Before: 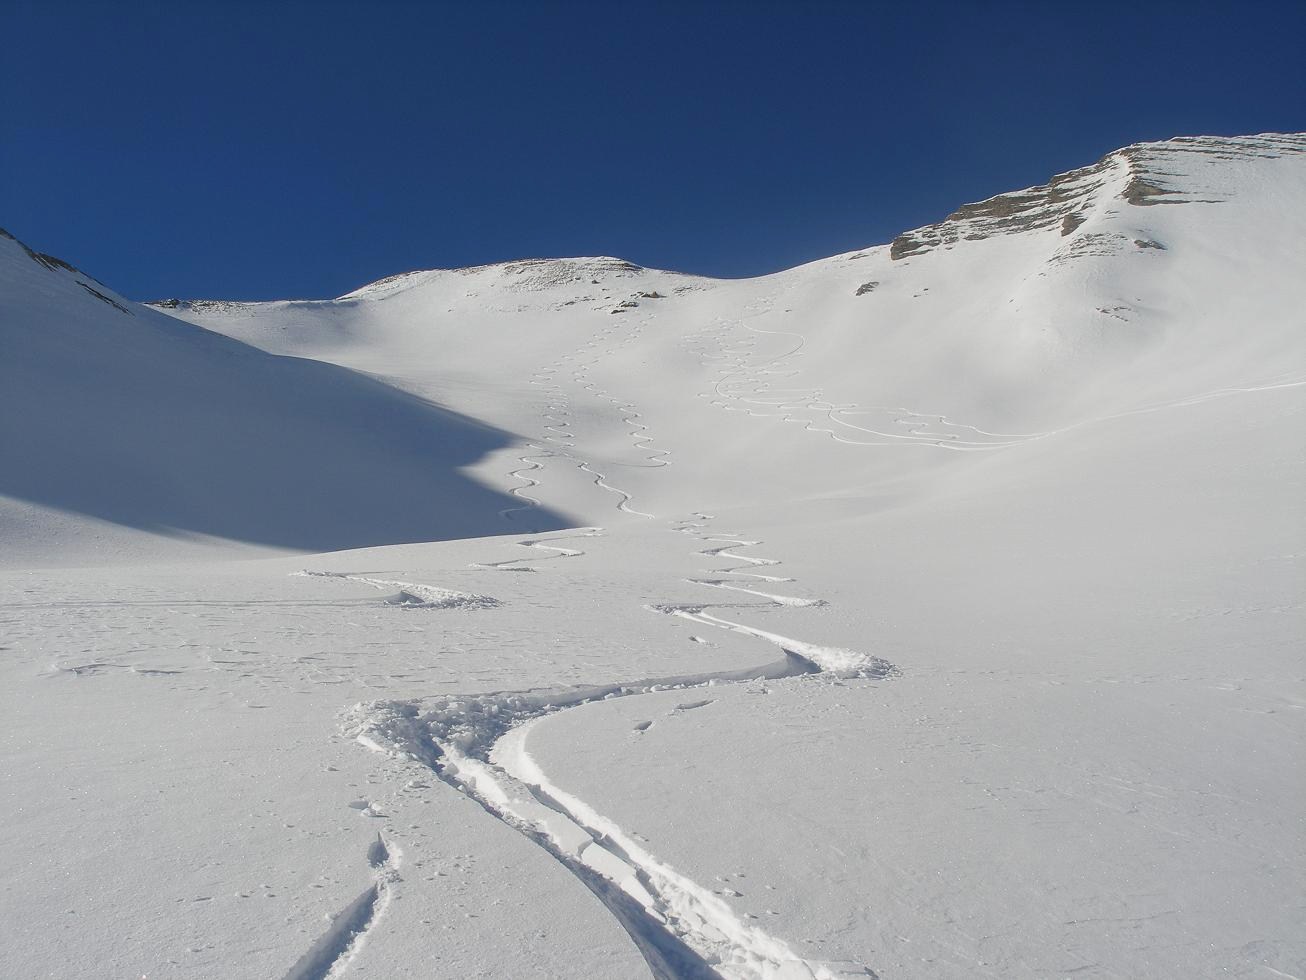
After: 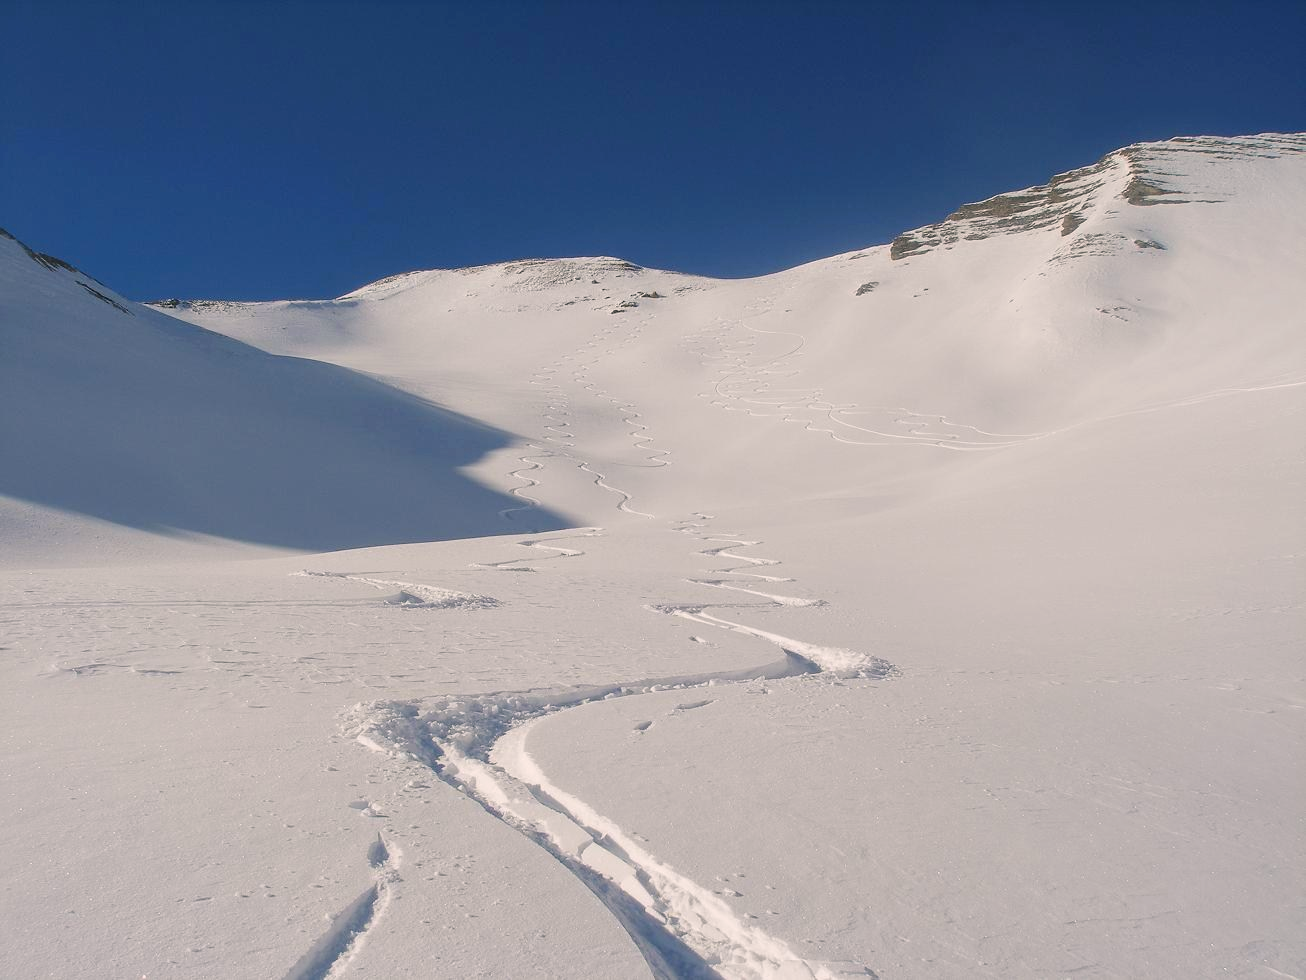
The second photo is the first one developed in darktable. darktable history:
color balance rgb: shadows lift › luminance -9.94%, shadows lift › chroma 0.78%, shadows lift › hue 110.88°, highlights gain › chroma 2.056%, highlights gain › hue 46.24°, perceptual saturation grading › global saturation 0.627%, perceptual brilliance grading › mid-tones 9.14%, perceptual brilliance grading › shadows 14.473%
